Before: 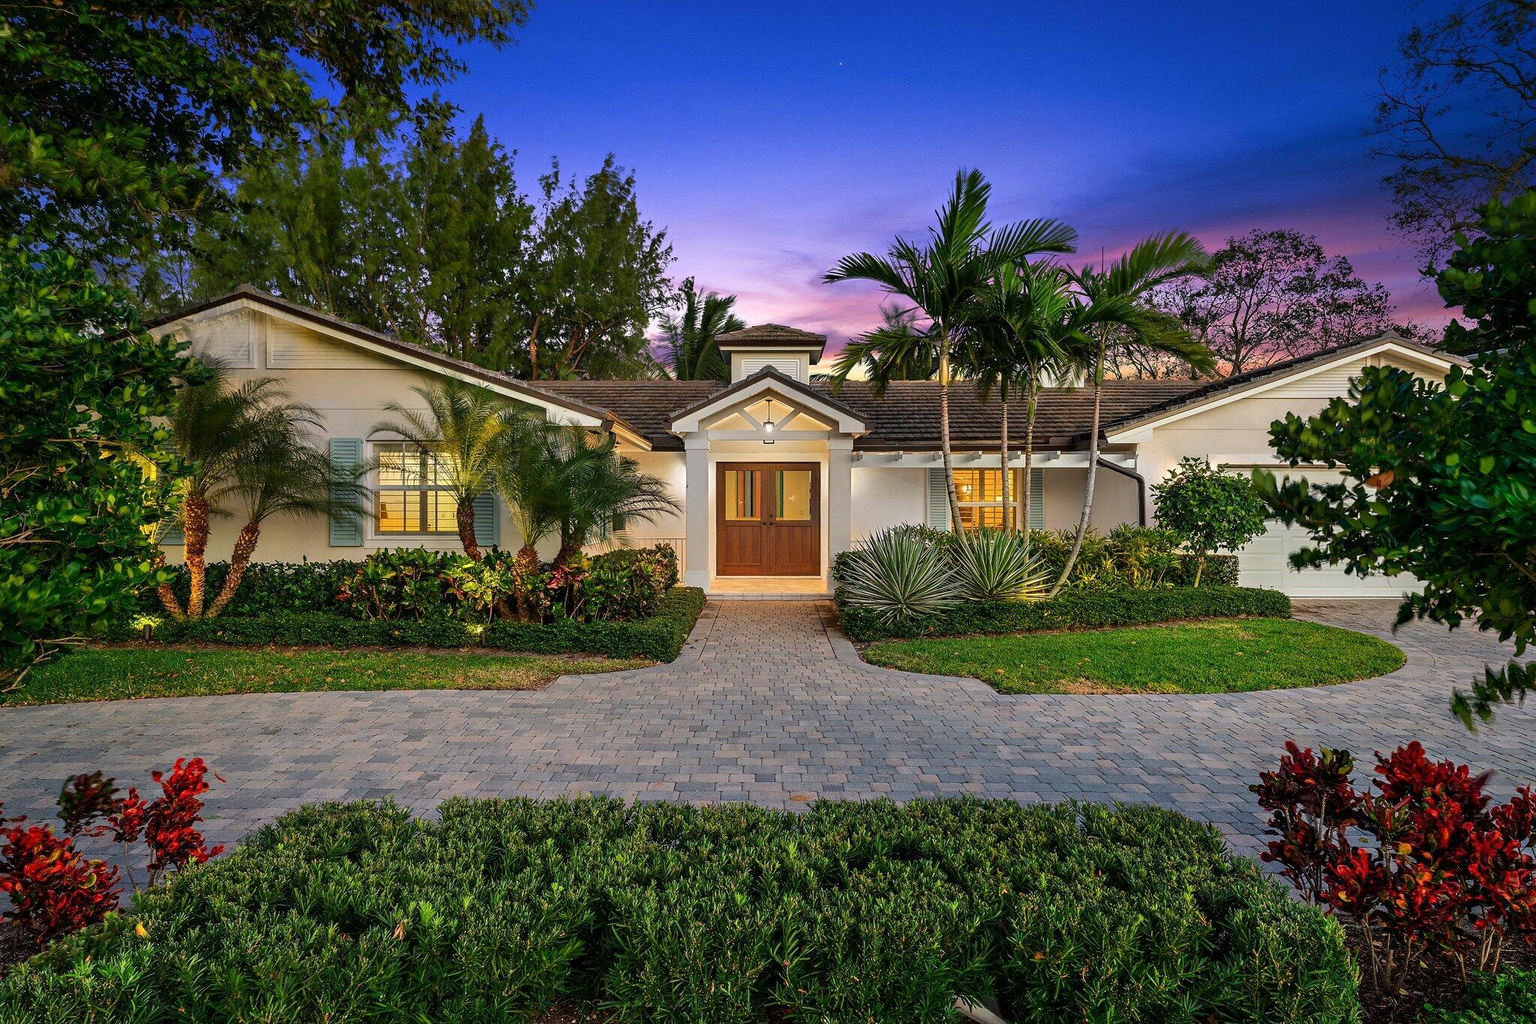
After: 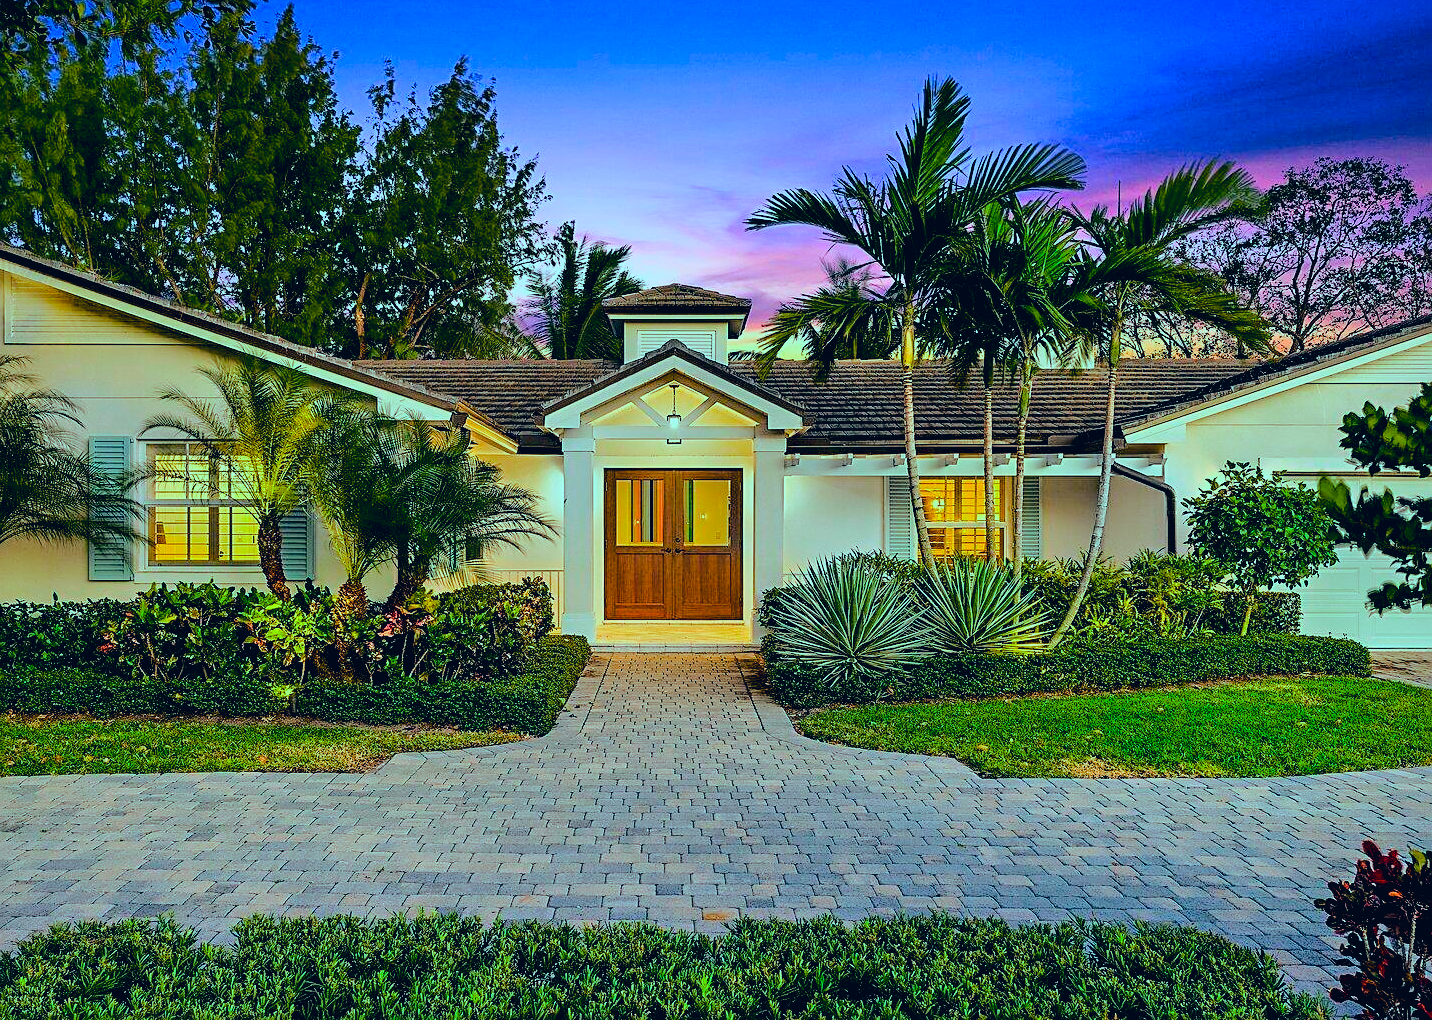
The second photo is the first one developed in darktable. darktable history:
shadows and highlights: shadows -20.02, white point adjustment -2.16, highlights -35.06
crop and rotate: left 17.143%, top 10.859%, right 12.904%, bottom 14.399%
exposure: black level correction 0.009, exposure 0.017 EV, compensate highlight preservation false
color correction: highlights a* 10.36, highlights b* 14.4, shadows a* -10.33, shadows b* -15.05
color balance rgb: highlights gain › luminance -32.834%, highlights gain › chroma 5.638%, highlights gain › hue 218.73°, perceptual saturation grading › global saturation 30.258%, global vibrance 9.52%
sharpen: on, module defaults
base curve: curves: ch0 [(0, 0) (0.028, 0.03) (0.121, 0.232) (0.46, 0.748) (0.859, 0.968) (1, 1)]
